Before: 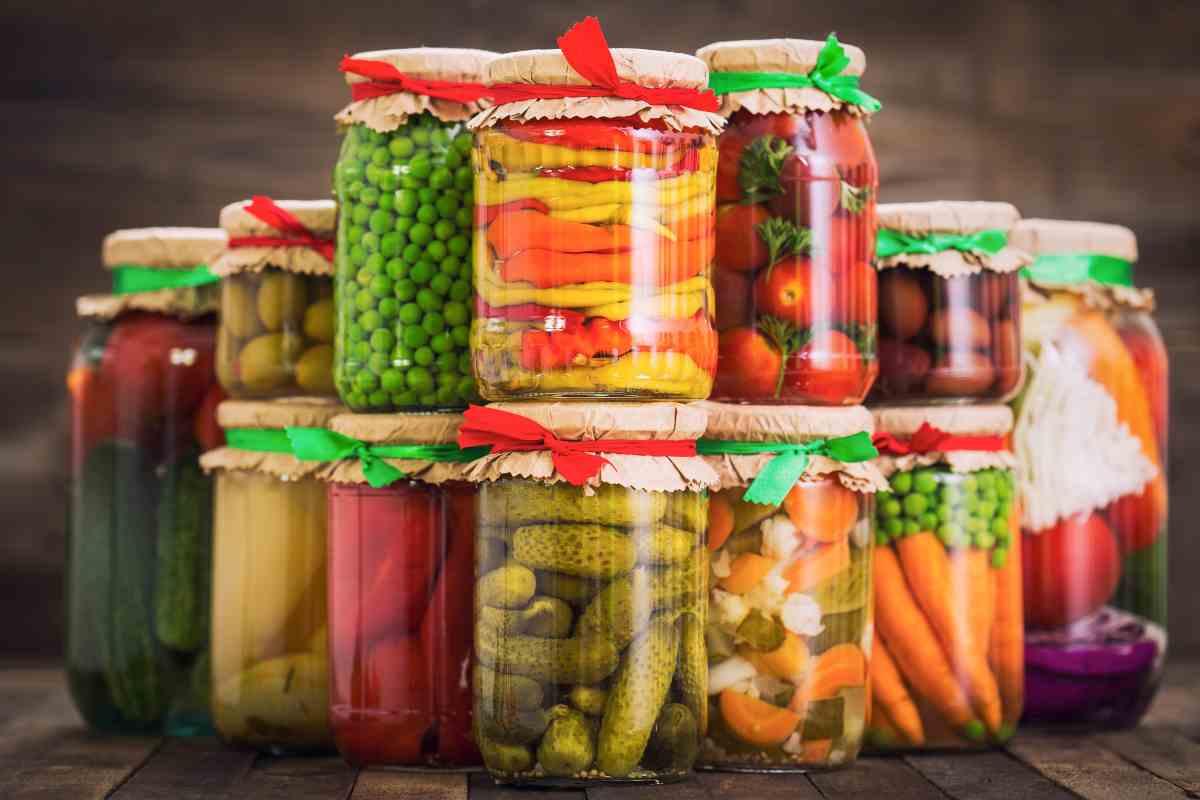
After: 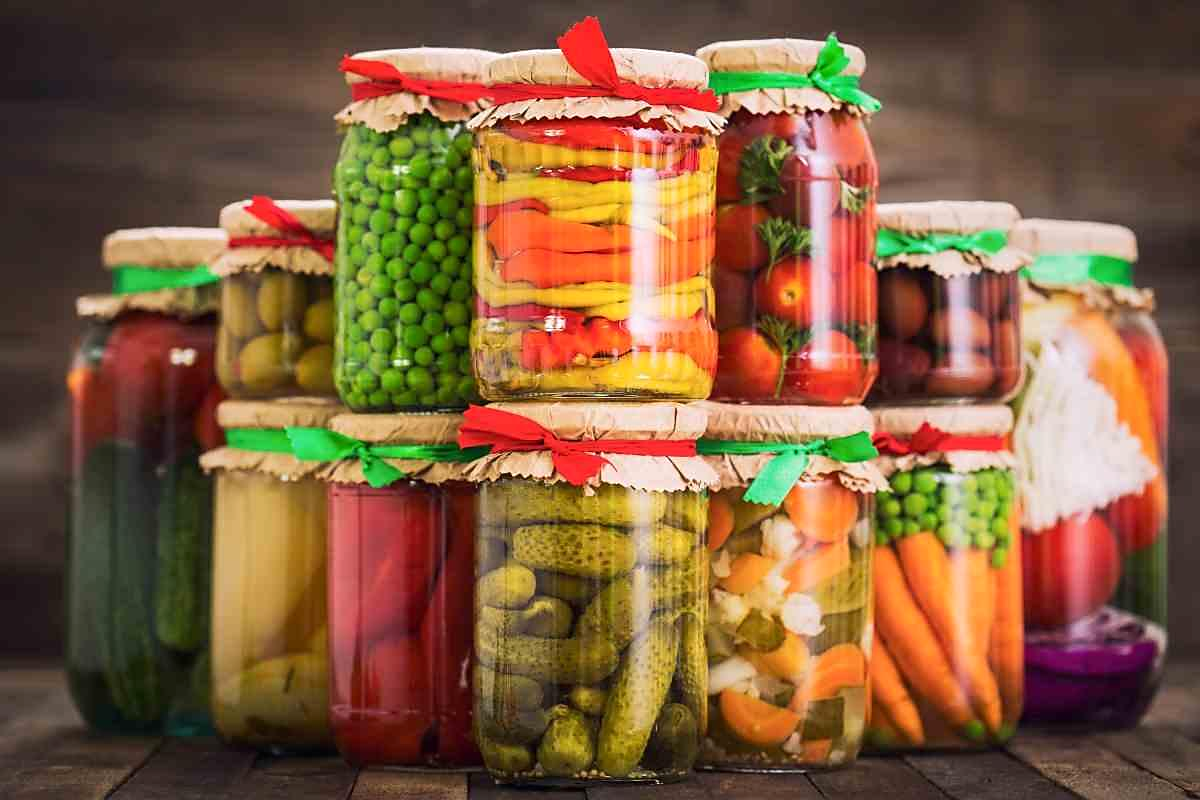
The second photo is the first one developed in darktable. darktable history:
sharpen: radius 1.87, amount 0.416, threshold 1.716
contrast brightness saturation: contrast 0.08, saturation 0.017
